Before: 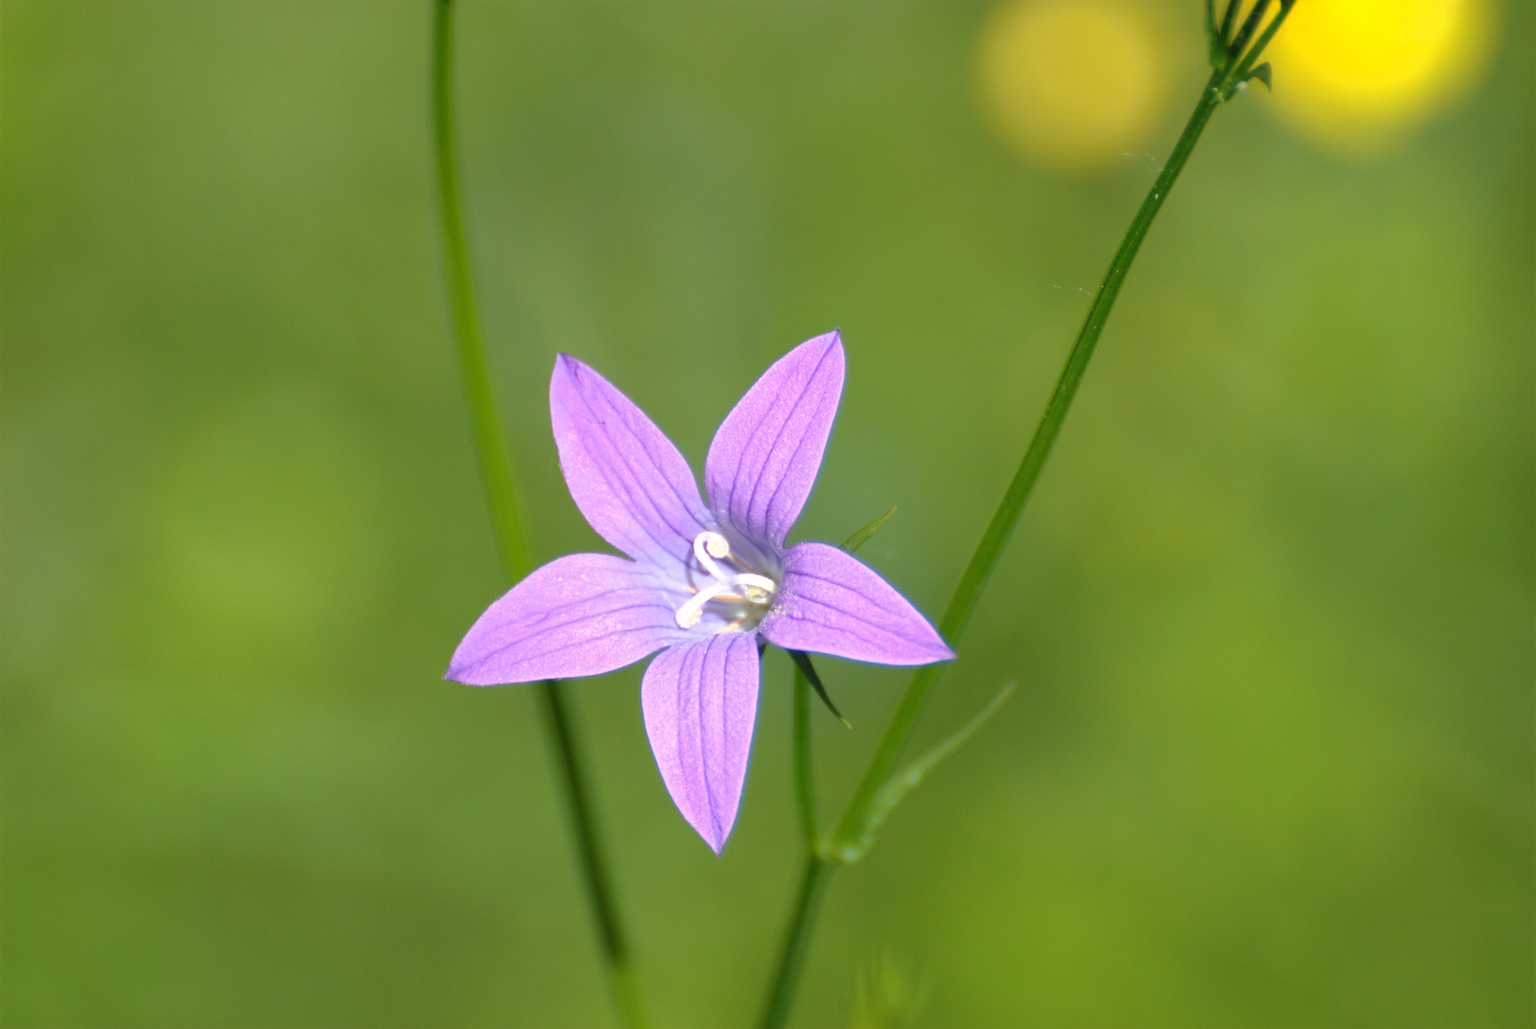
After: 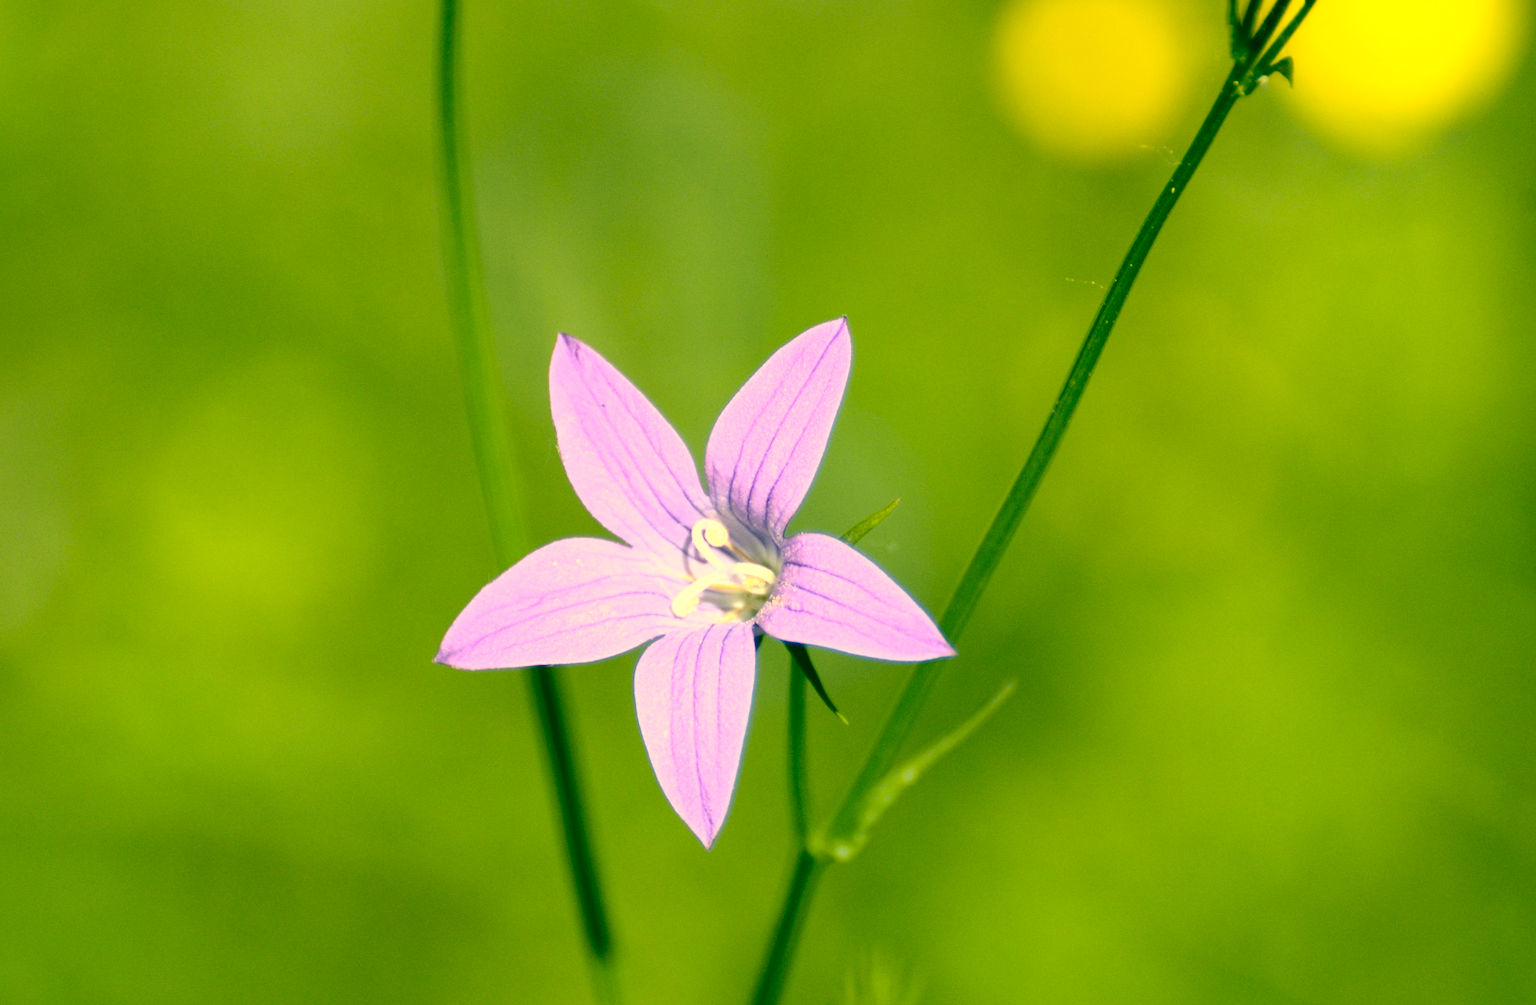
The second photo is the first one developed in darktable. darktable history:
exposure: exposure 0.197 EV, compensate highlight preservation false
rotate and perspective: rotation 1.57°, crop left 0.018, crop right 0.982, crop top 0.039, crop bottom 0.961
contrast brightness saturation: contrast 0.28
color correction: highlights a* 5.62, highlights b* 33.57, shadows a* -25.86, shadows b* 4.02
